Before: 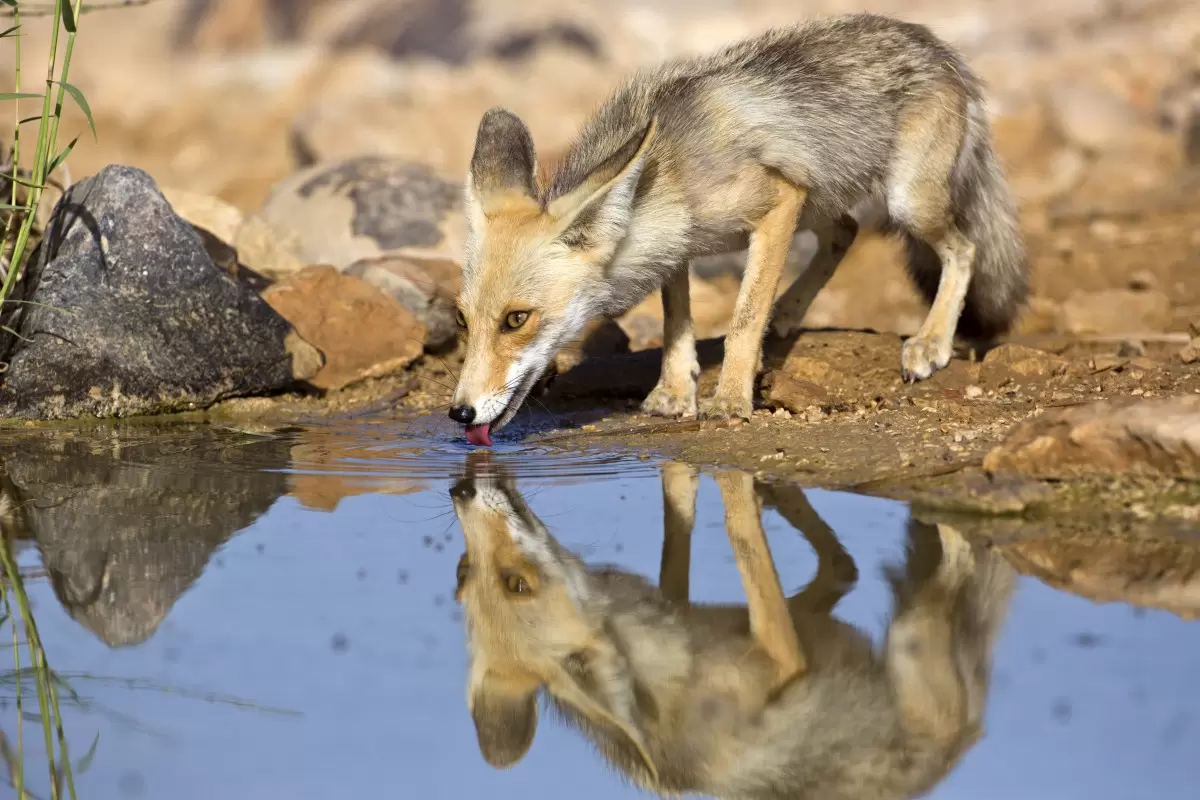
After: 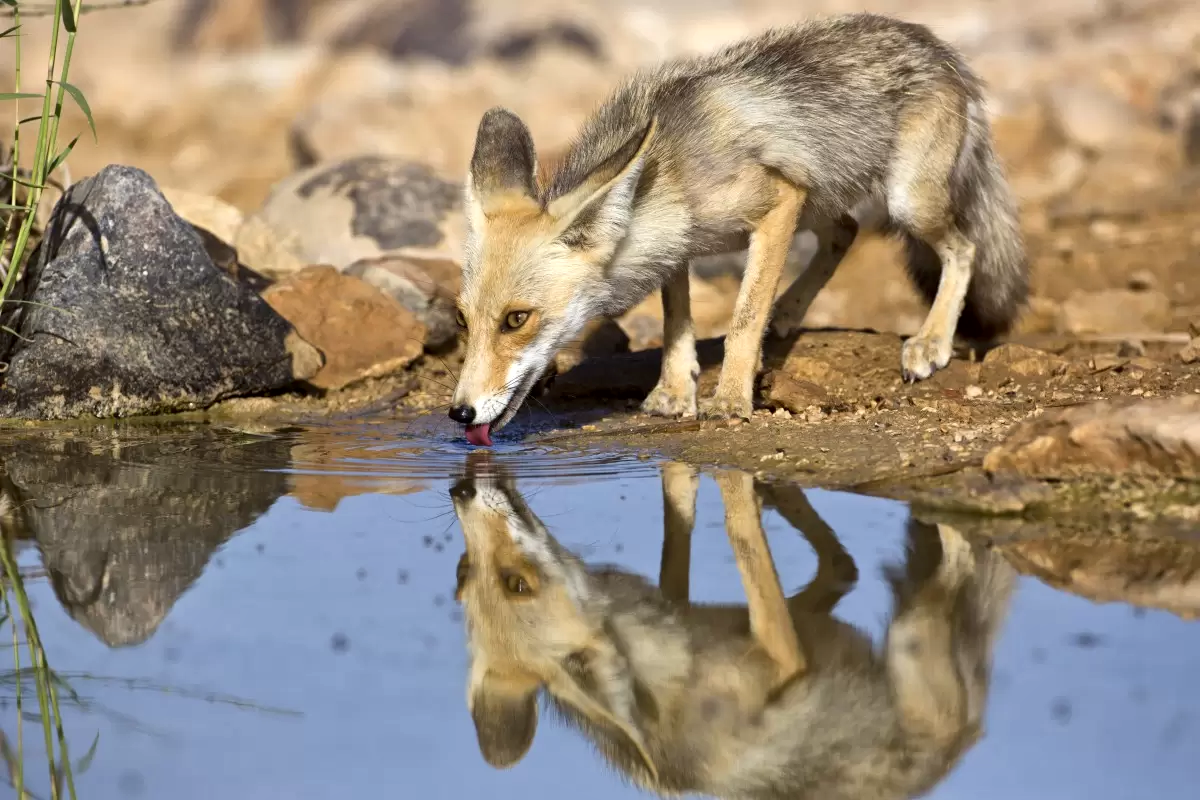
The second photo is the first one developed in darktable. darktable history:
local contrast: mode bilateral grid, contrast 19, coarseness 50, detail 132%, midtone range 0.2
